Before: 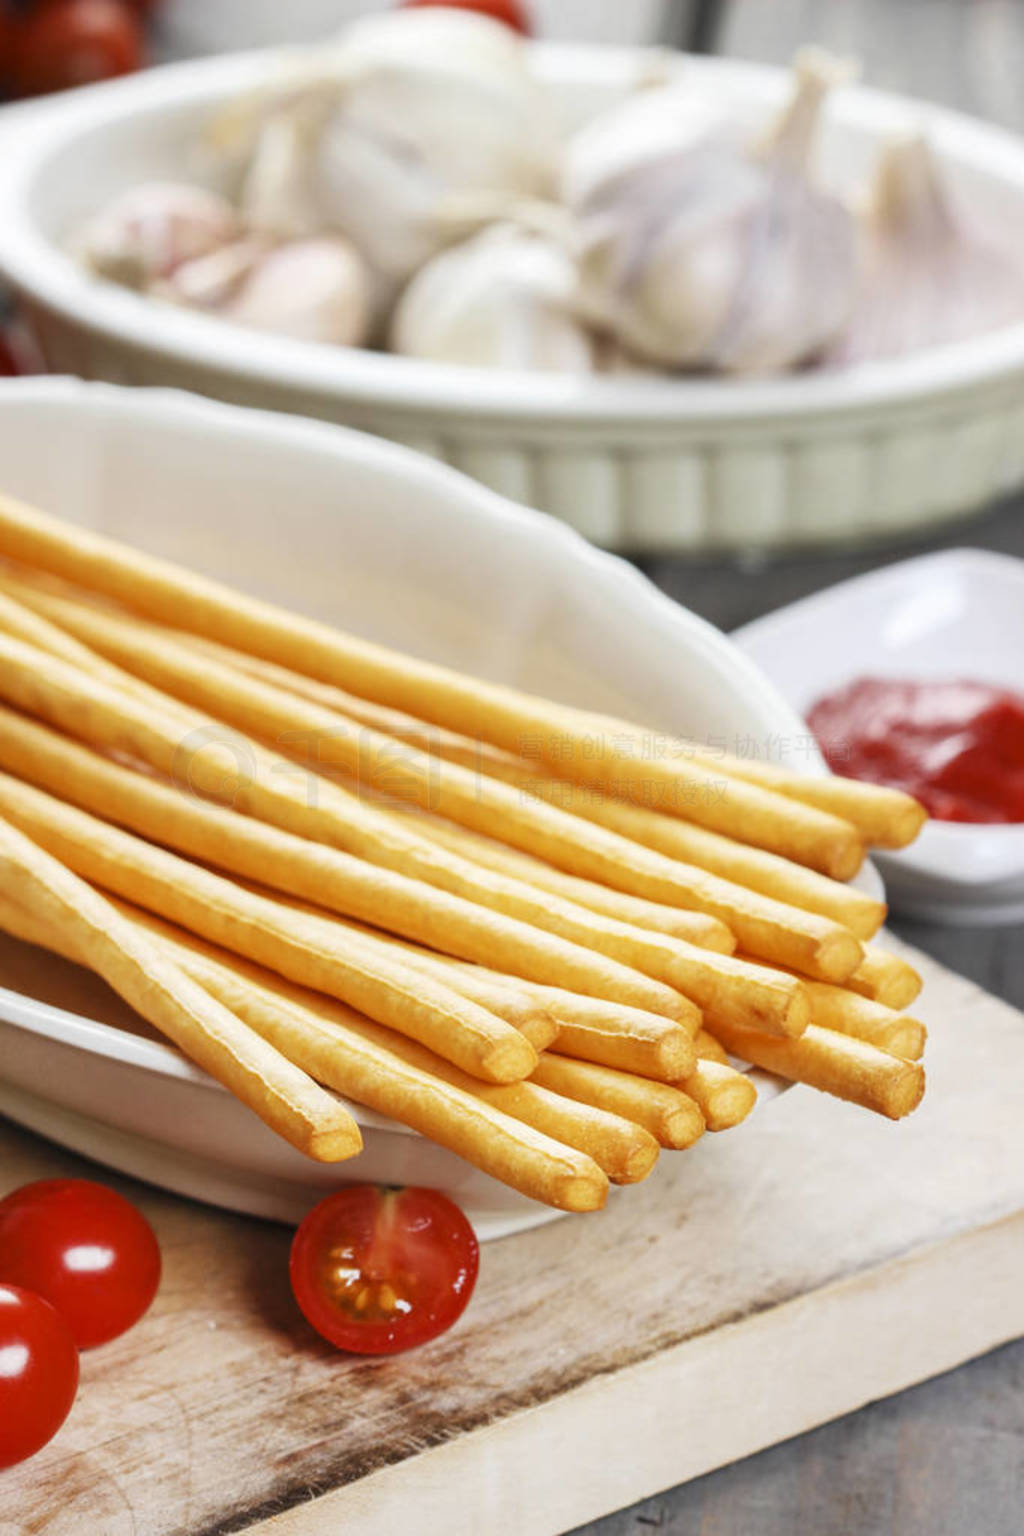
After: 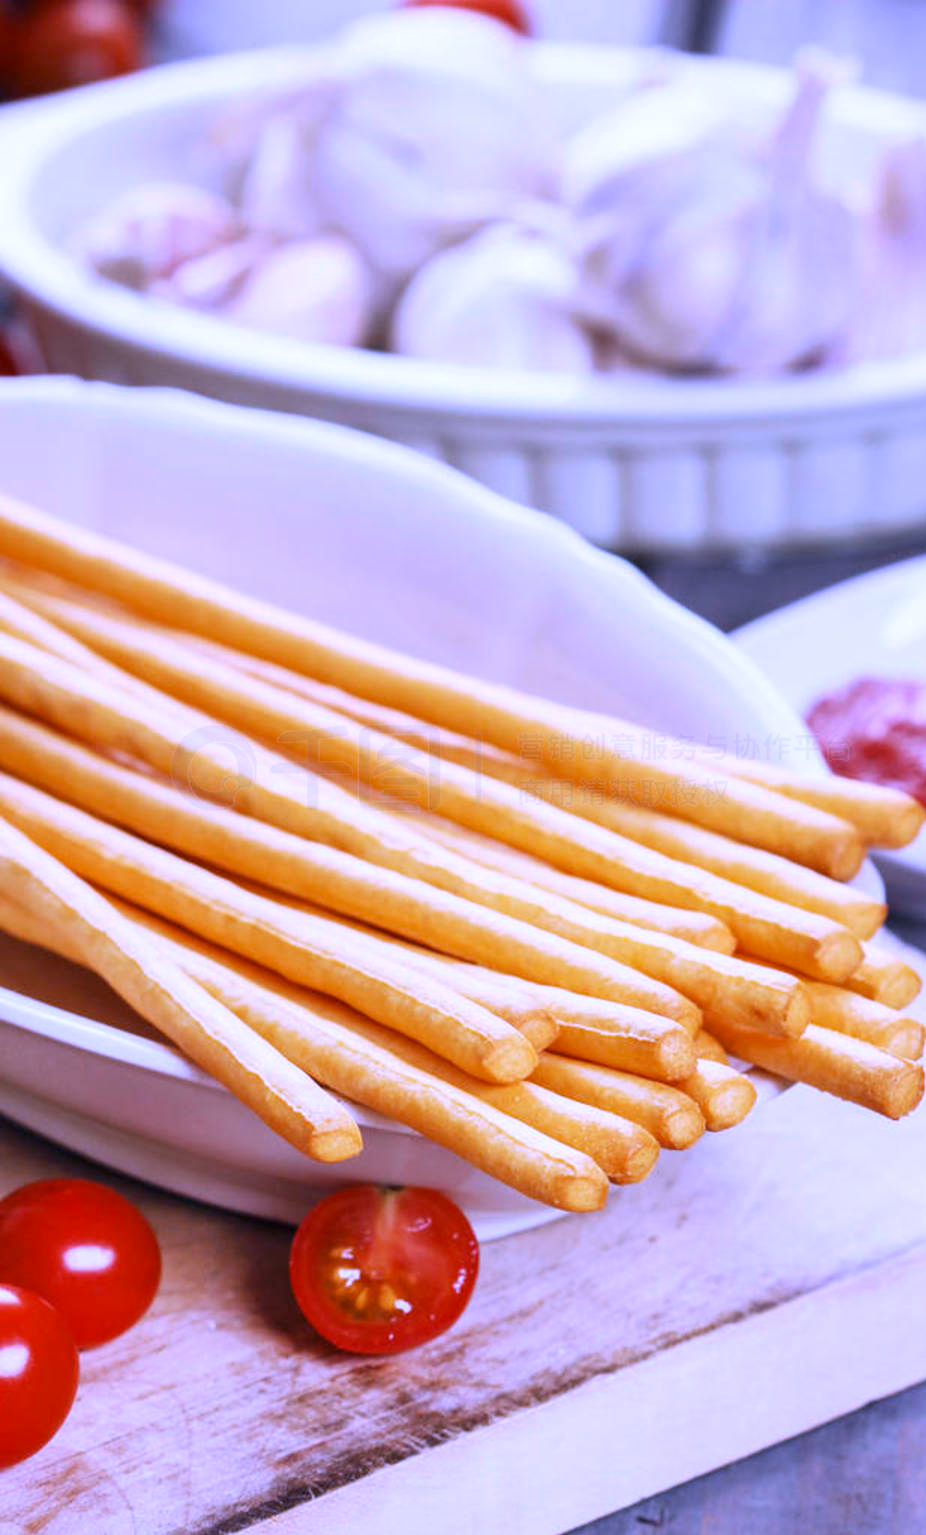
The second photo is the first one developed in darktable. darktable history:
crop: right 9.509%, bottom 0.031%
white balance: red 0.98, blue 1.61
